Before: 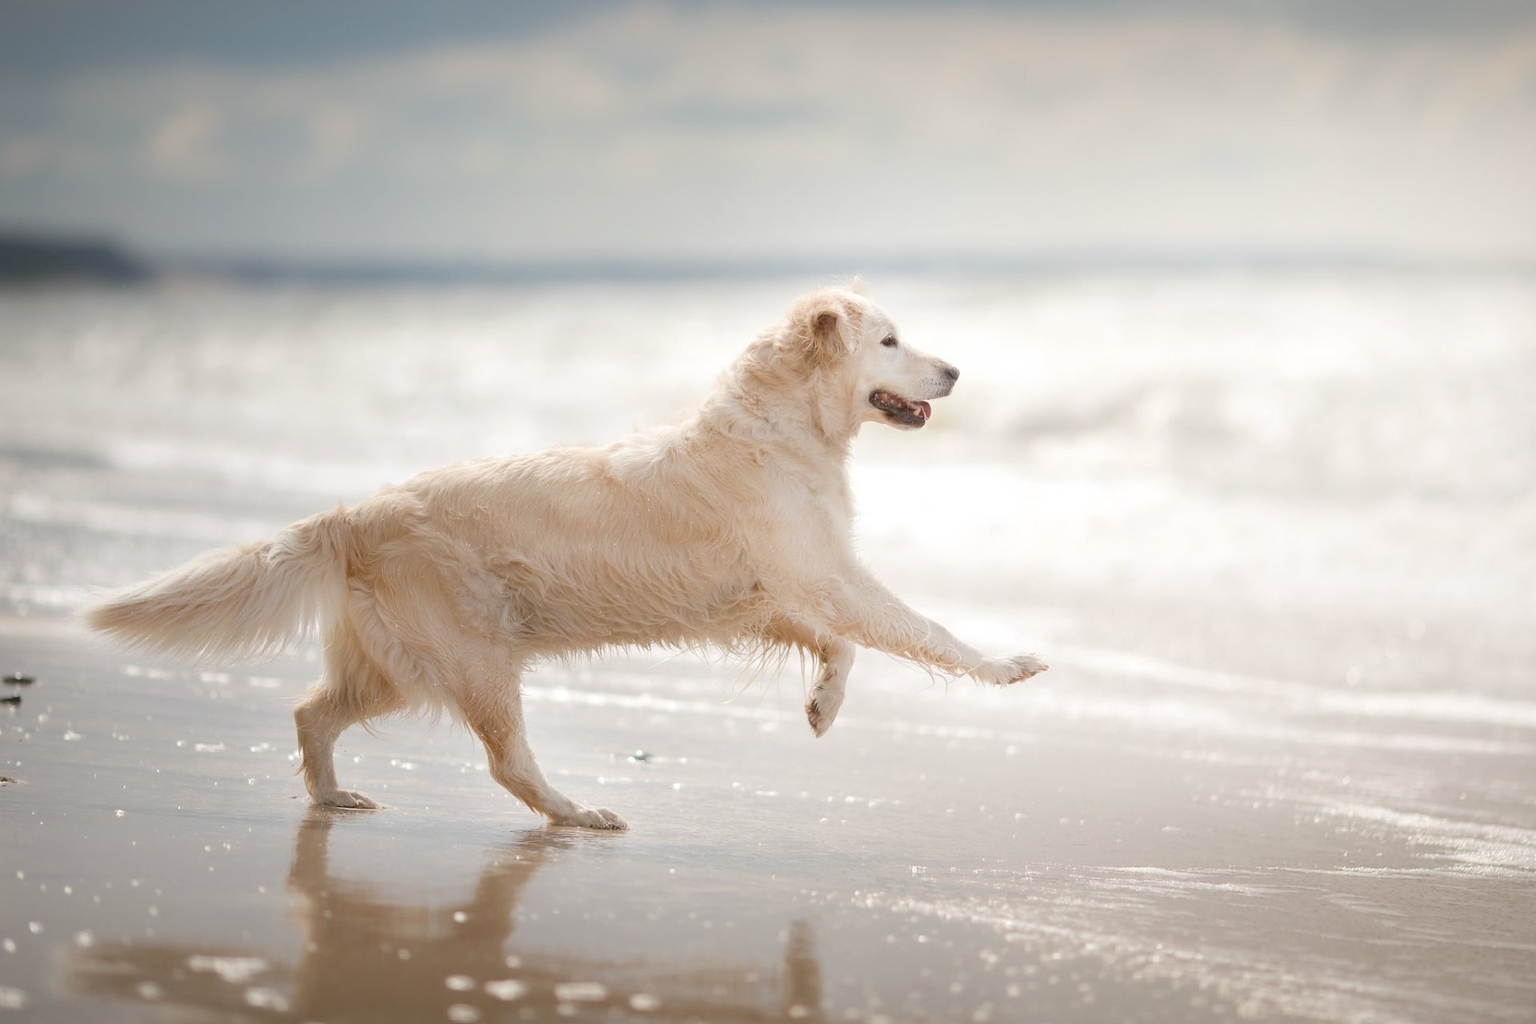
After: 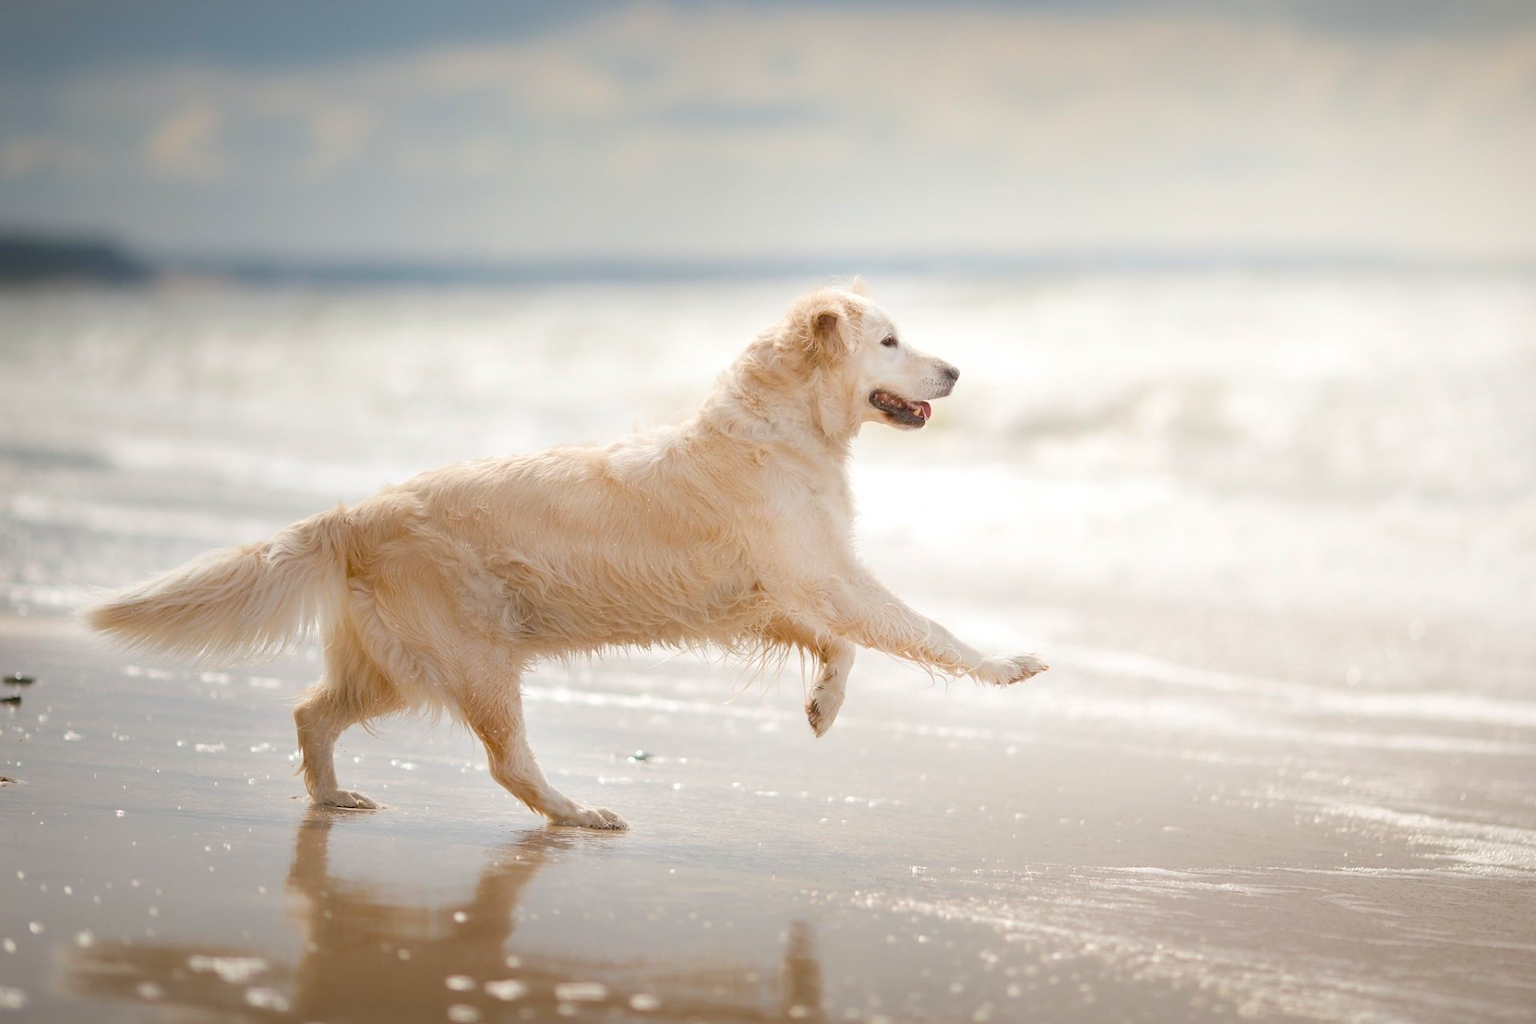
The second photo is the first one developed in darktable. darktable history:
exposure: black level correction 0.001, compensate highlight preservation false
color balance rgb: perceptual saturation grading › global saturation 20%, global vibrance 20%
